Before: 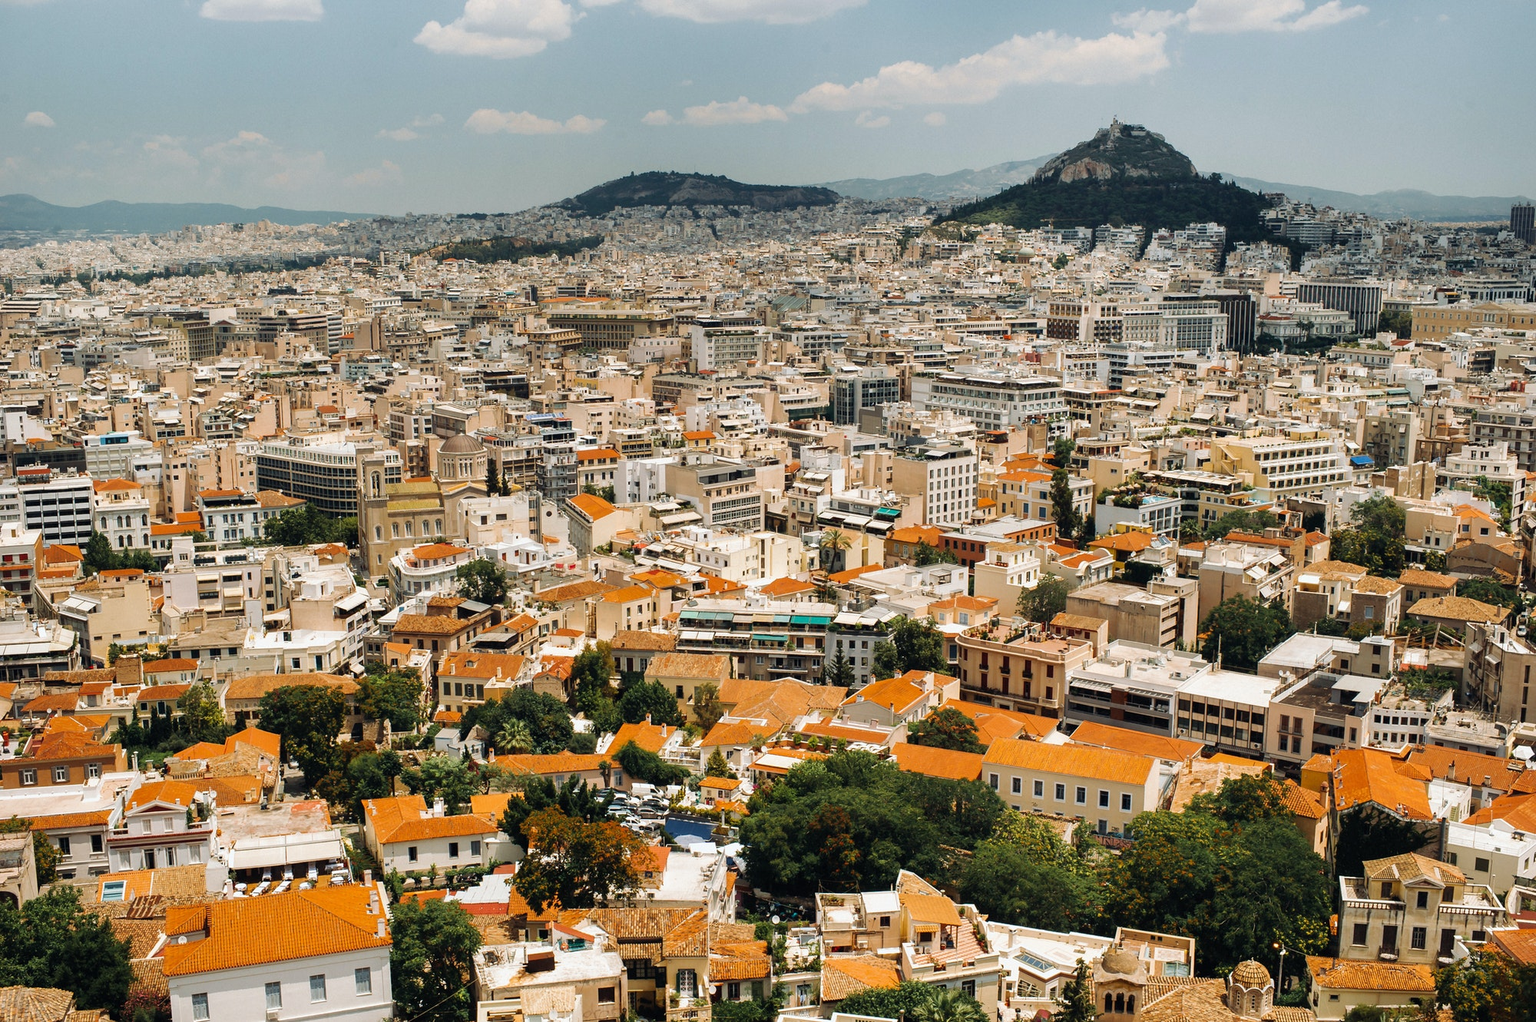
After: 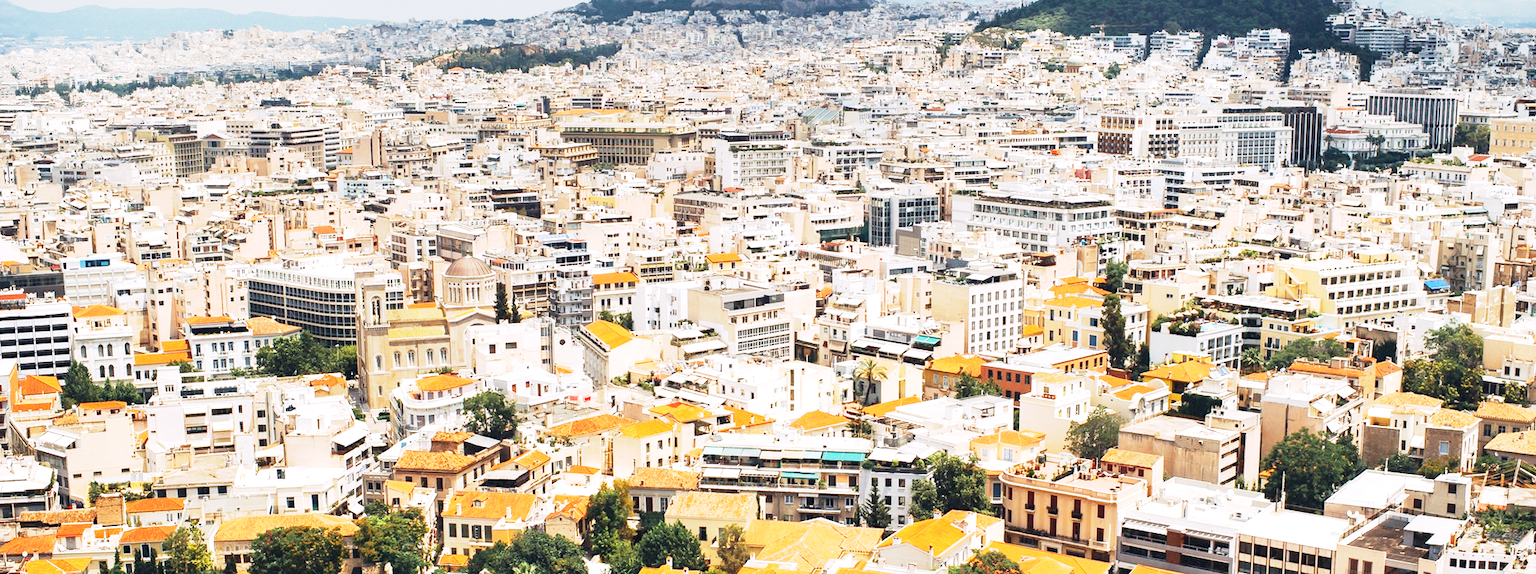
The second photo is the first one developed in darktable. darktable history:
white balance: red 1.004, blue 1.096
exposure: black level correction 0, exposure 1.125 EV, compensate exposure bias true, compensate highlight preservation false
base curve: curves: ch0 [(0, 0) (0.088, 0.125) (0.176, 0.251) (0.354, 0.501) (0.613, 0.749) (1, 0.877)], preserve colors none
crop: left 1.744%, top 19.225%, right 5.069%, bottom 28.357%
